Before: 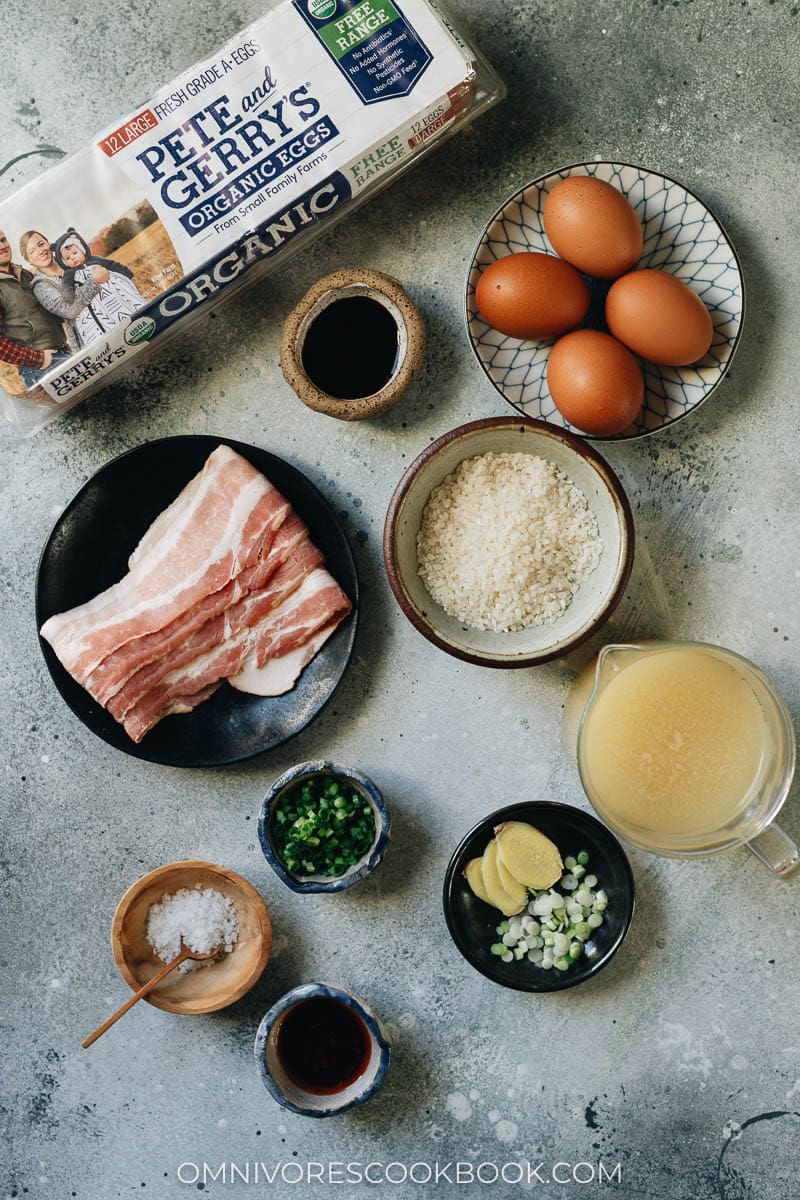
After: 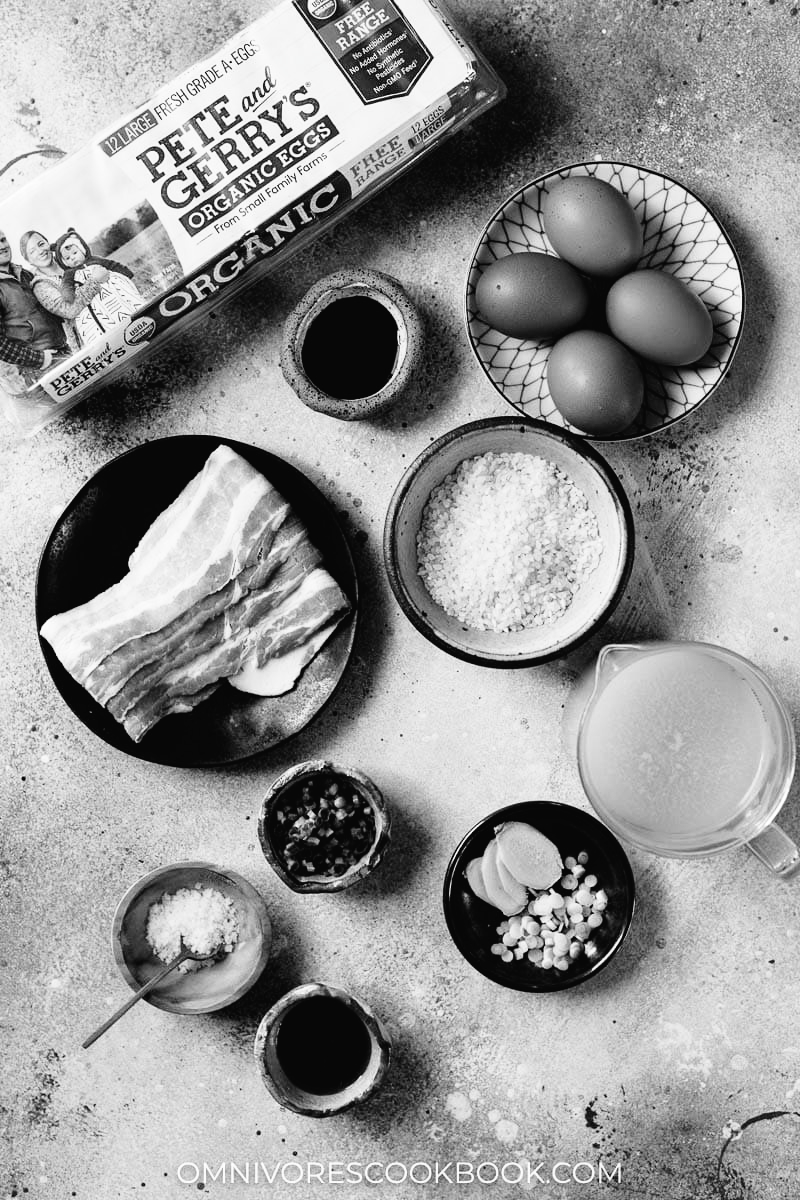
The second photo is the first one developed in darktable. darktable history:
tone curve: curves: ch0 [(0, 0.016) (0.11, 0.039) (0.259, 0.235) (0.383, 0.437) (0.499, 0.597) (0.733, 0.867) (0.843, 0.948) (1, 1)], color space Lab, linked channels, preserve colors none
color calibration: output gray [0.25, 0.35, 0.4, 0], x 0.383, y 0.372, temperature 3905.17 K
